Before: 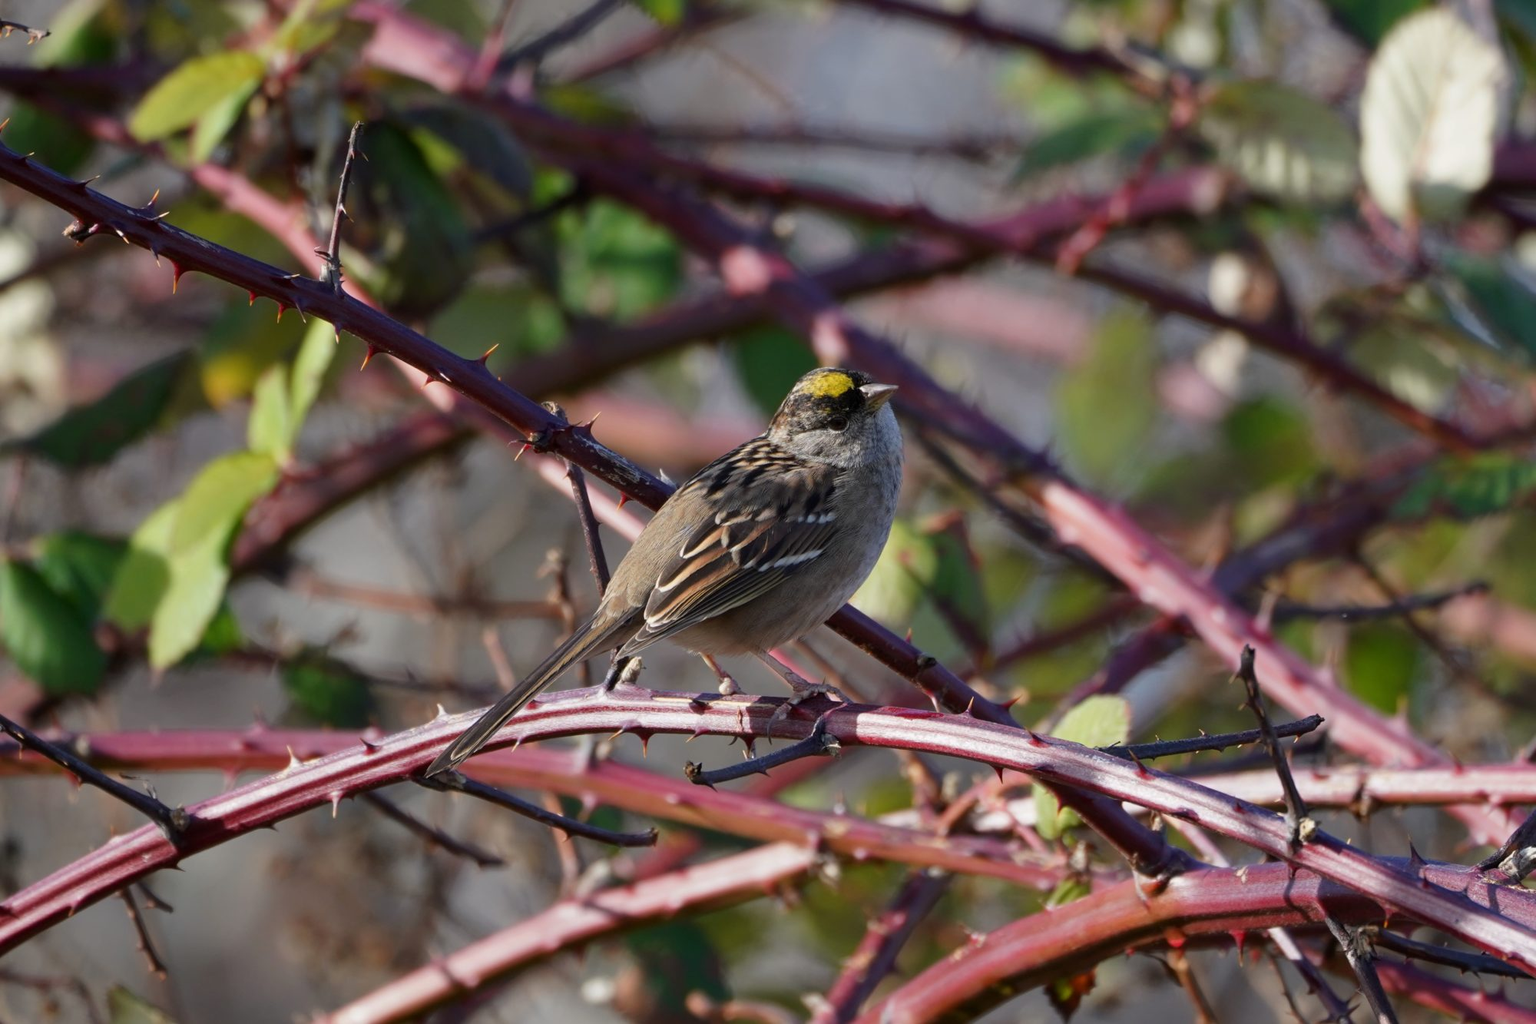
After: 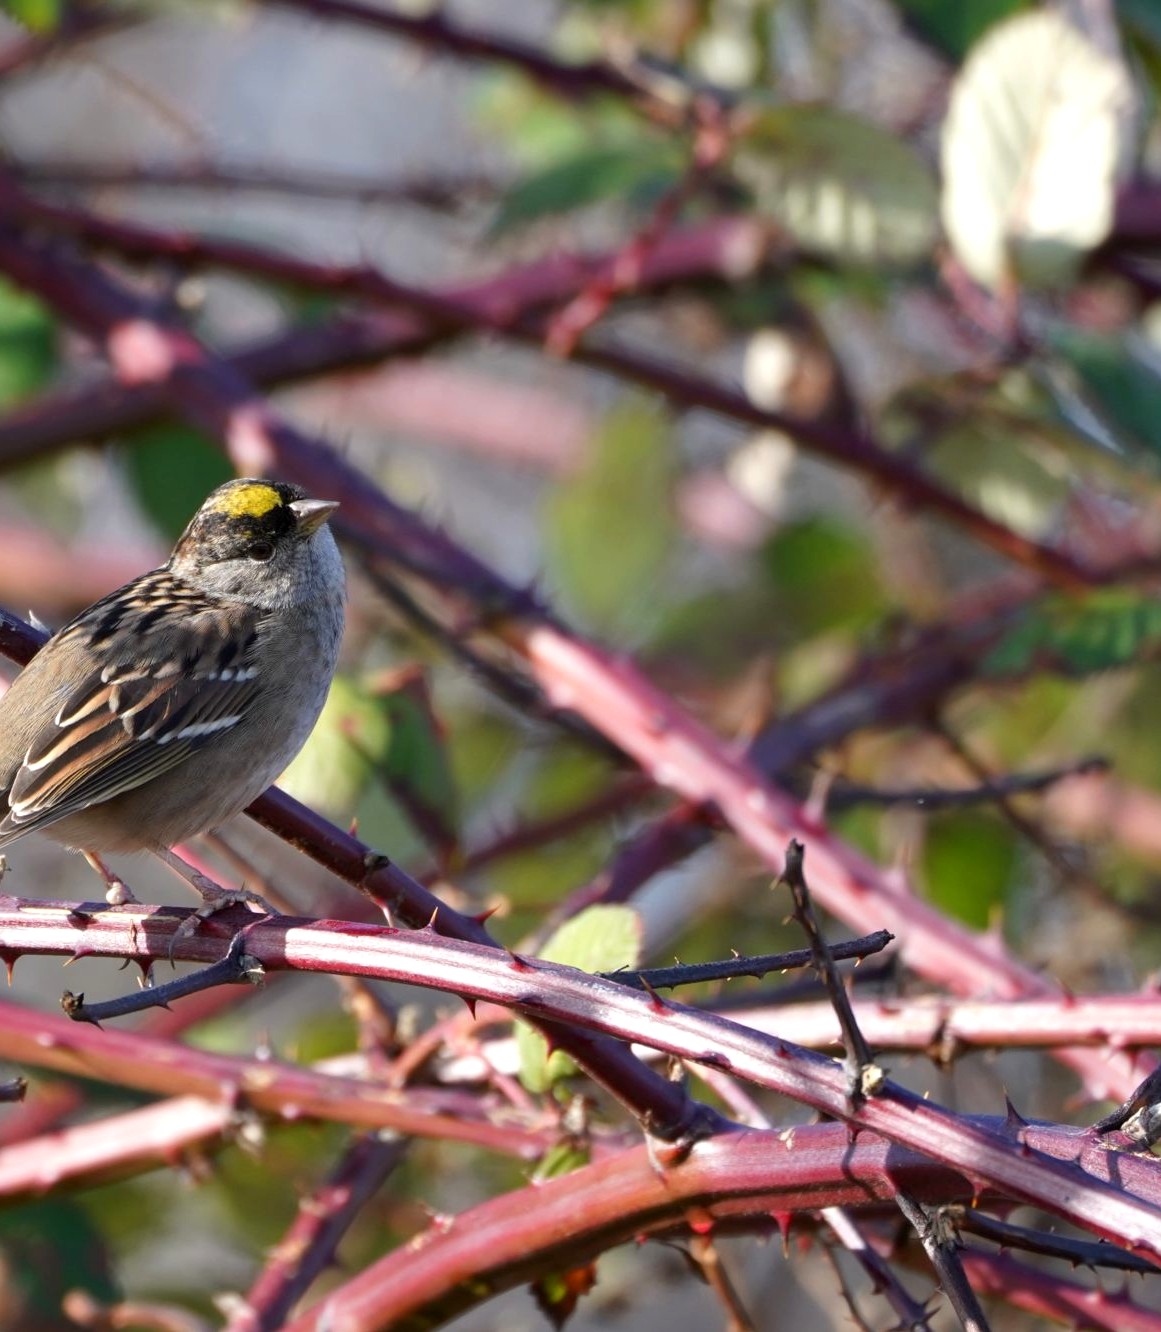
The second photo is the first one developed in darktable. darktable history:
exposure: black level correction 0.001, exposure 0.498 EV, compensate exposure bias true, compensate highlight preservation false
crop: left 41.539%
